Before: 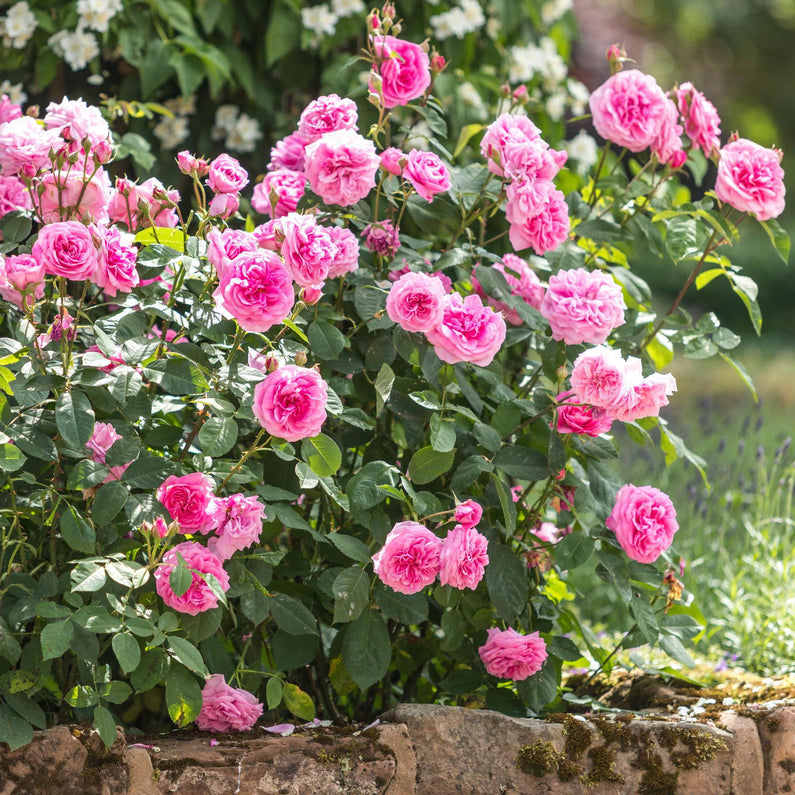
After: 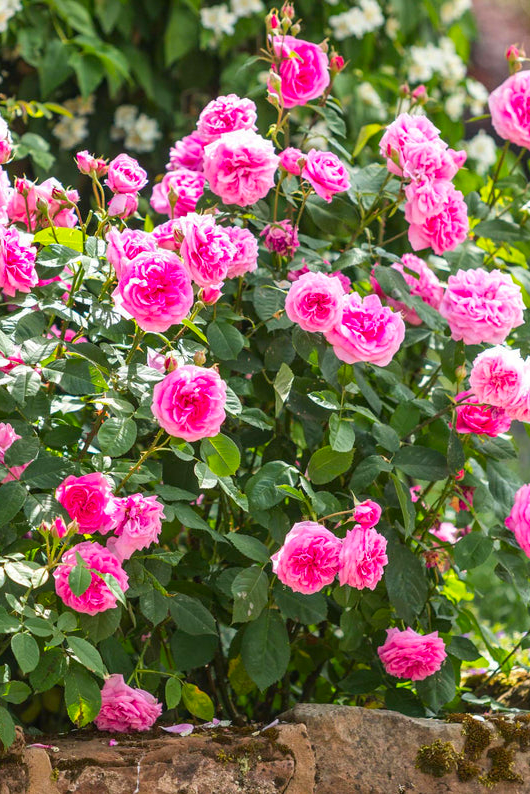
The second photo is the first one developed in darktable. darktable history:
crop and rotate: left 12.79%, right 20.499%
color correction: highlights b* 0.027, saturation 1.34
